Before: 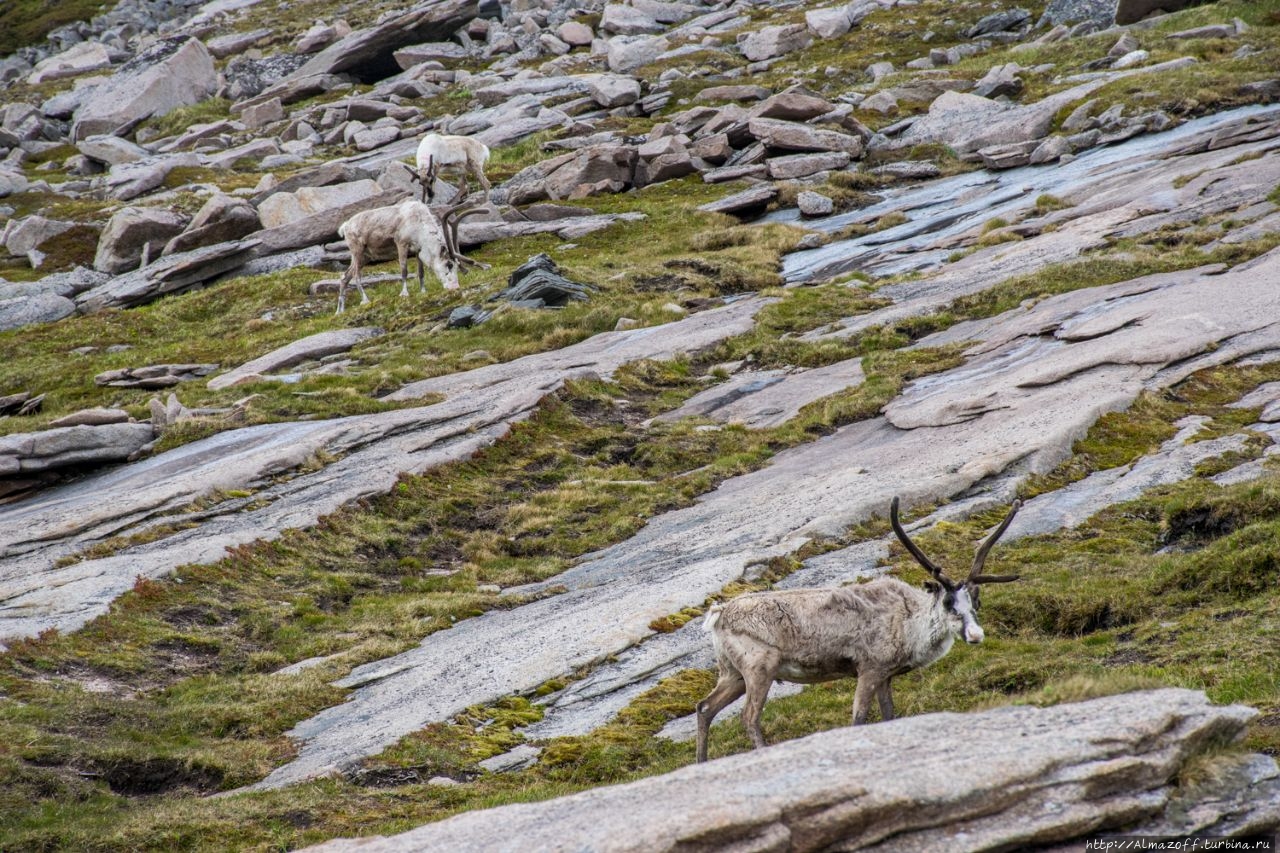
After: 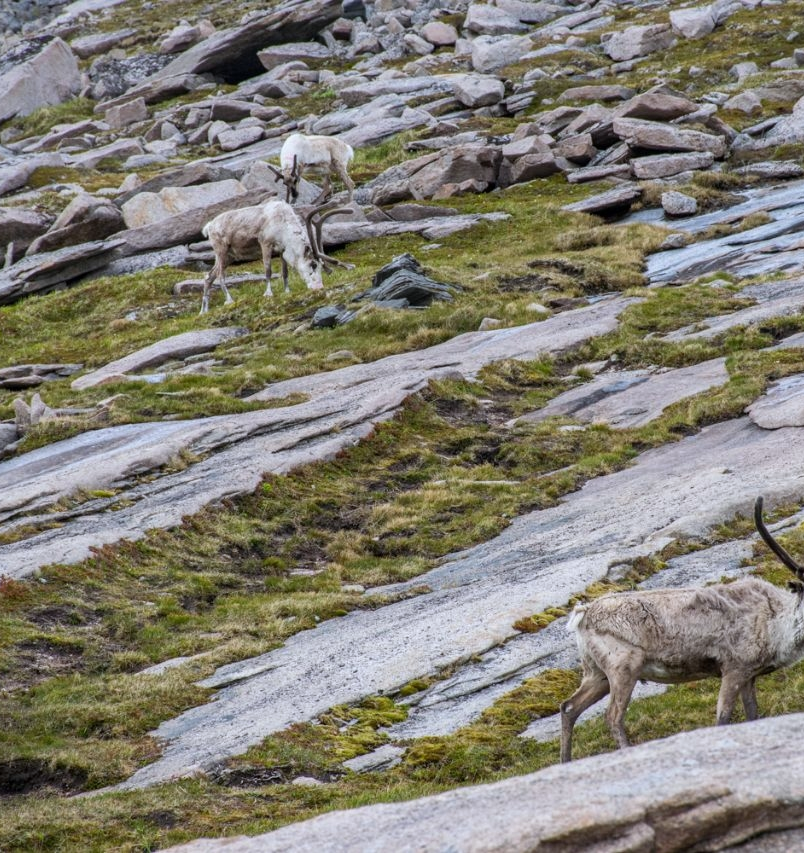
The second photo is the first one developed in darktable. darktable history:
crop: left 10.644%, right 26.528%
white balance: red 0.983, blue 1.036
